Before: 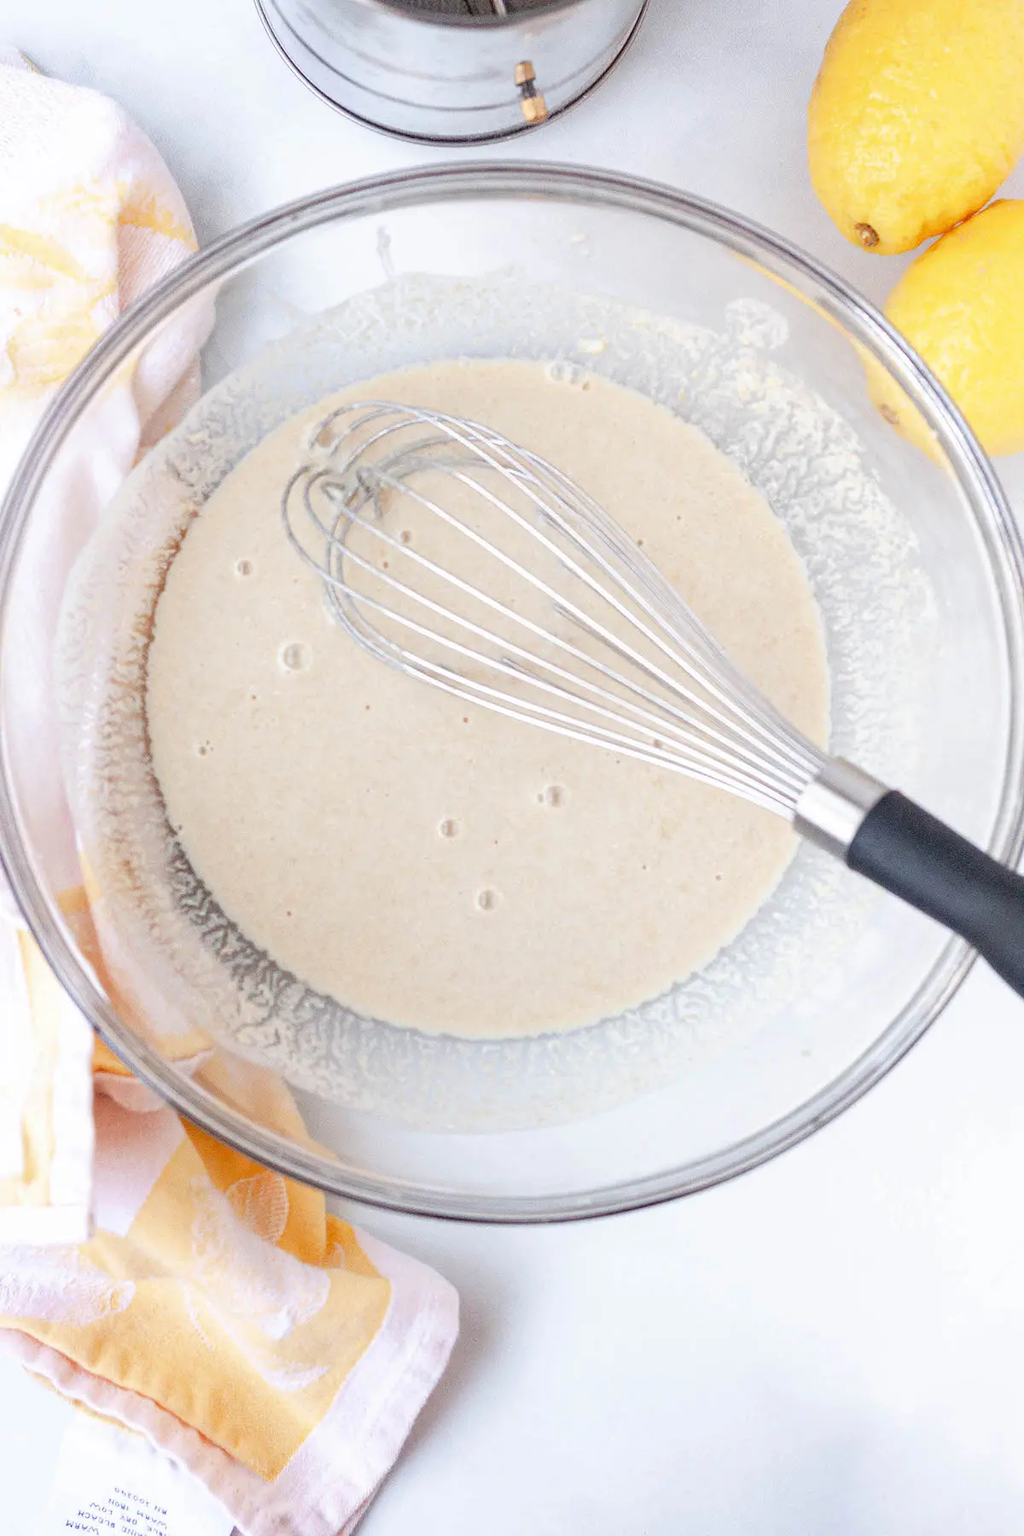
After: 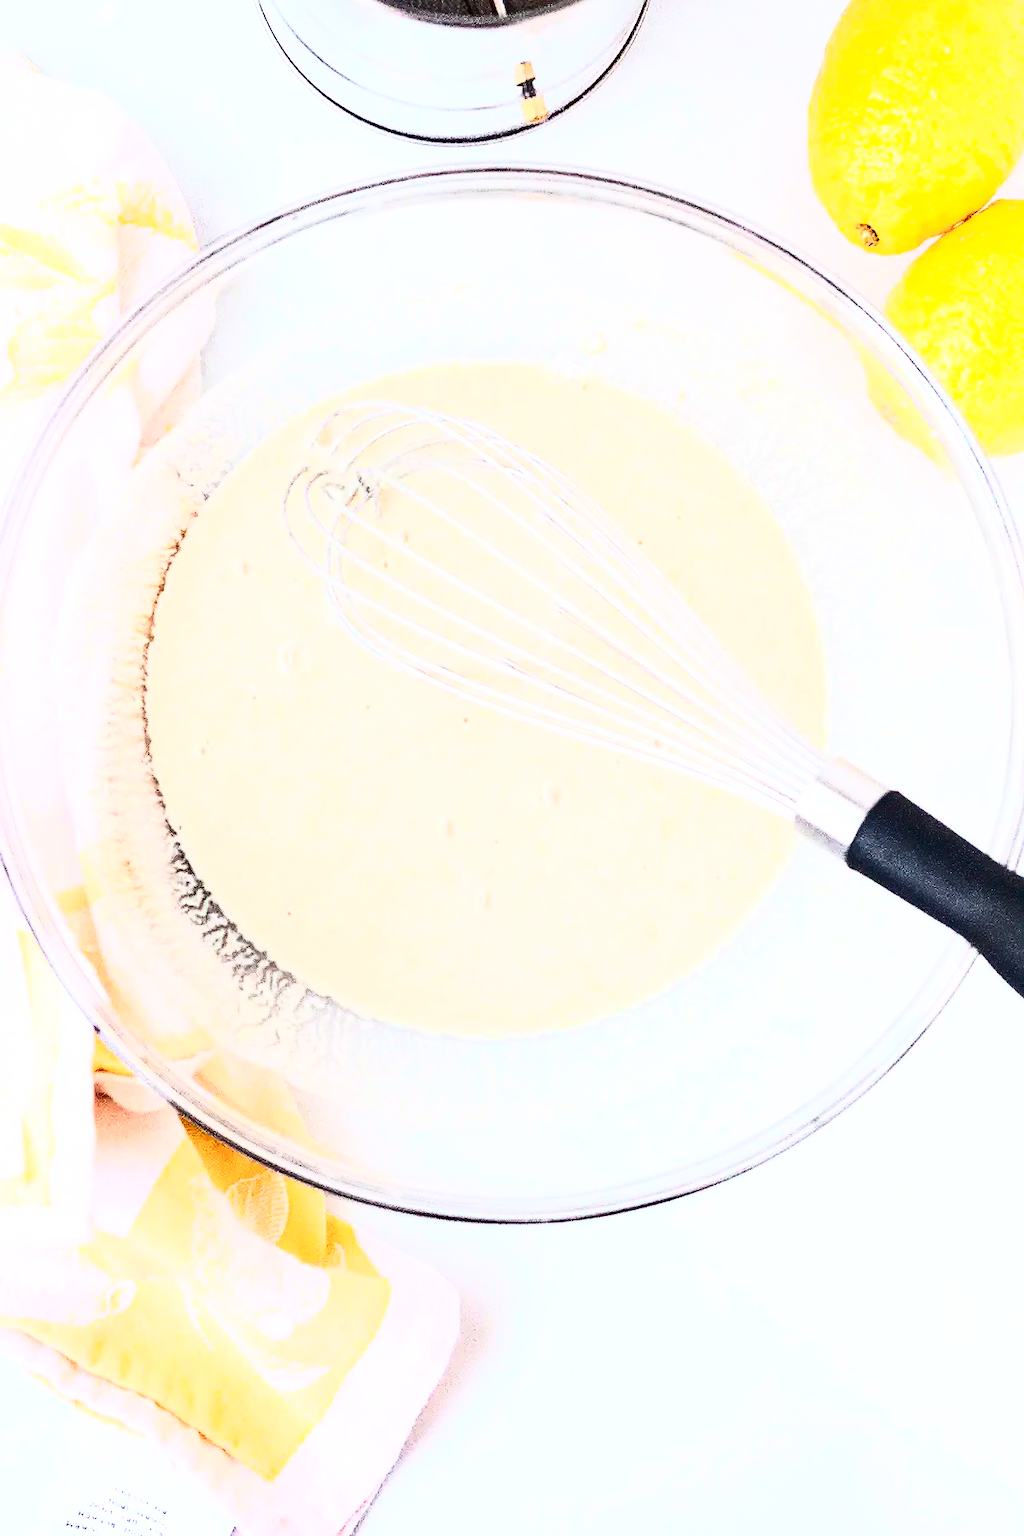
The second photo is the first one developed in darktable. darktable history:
color balance rgb: perceptual saturation grading › global saturation 30%, global vibrance 20%
sharpen: on, module defaults
contrast brightness saturation: contrast 0.93, brightness 0.2
